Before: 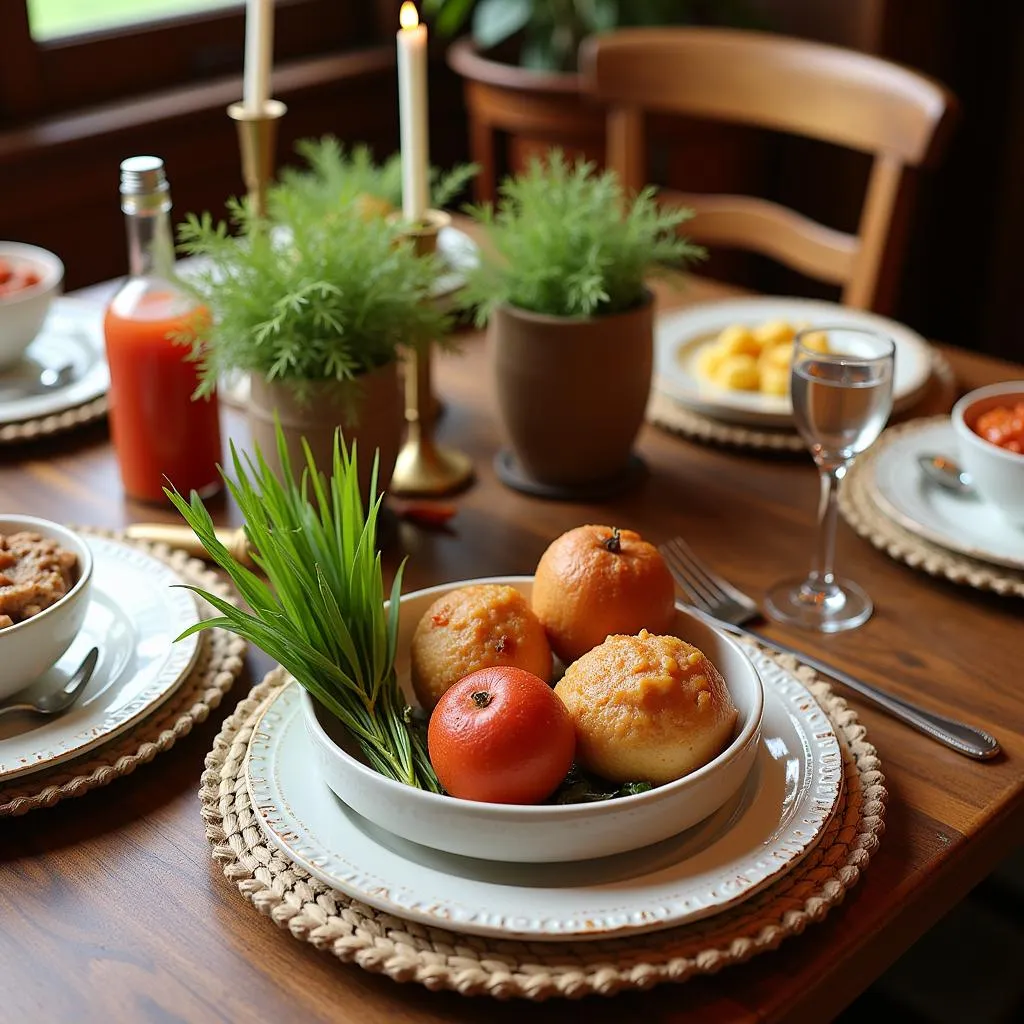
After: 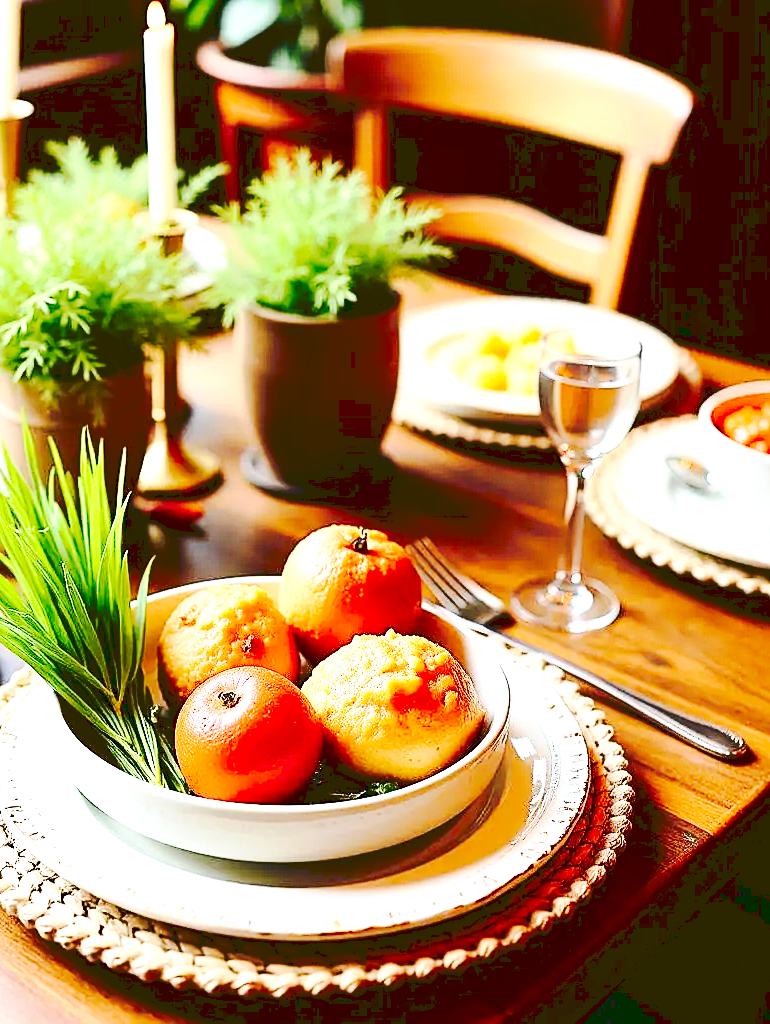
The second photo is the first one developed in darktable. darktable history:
contrast brightness saturation: contrast 0.216, brightness -0.185, saturation 0.243
sharpen: on, module defaults
base curve: curves: ch0 [(0, 0) (0.028, 0.03) (0.121, 0.232) (0.46, 0.748) (0.859, 0.968) (1, 1)], exposure shift 0.01, preserve colors none
exposure: black level correction 0, exposure 1.276 EV, compensate highlight preservation false
crop and rotate: left 24.716%
tone curve: curves: ch0 [(0, 0) (0.003, 0.15) (0.011, 0.151) (0.025, 0.15) (0.044, 0.15) (0.069, 0.151) (0.1, 0.153) (0.136, 0.16) (0.177, 0.183) (0.224, 0.21) (0.277, 0.253) (0.335, 0.309) (0.399, 0.389) (0.468, 0.479) (0.543, 0.58) (0.623, 0.677) (0.709, 0.747) (0.801, 0.808) (0.898, 0.87) (1, 1)], preserve colors none
